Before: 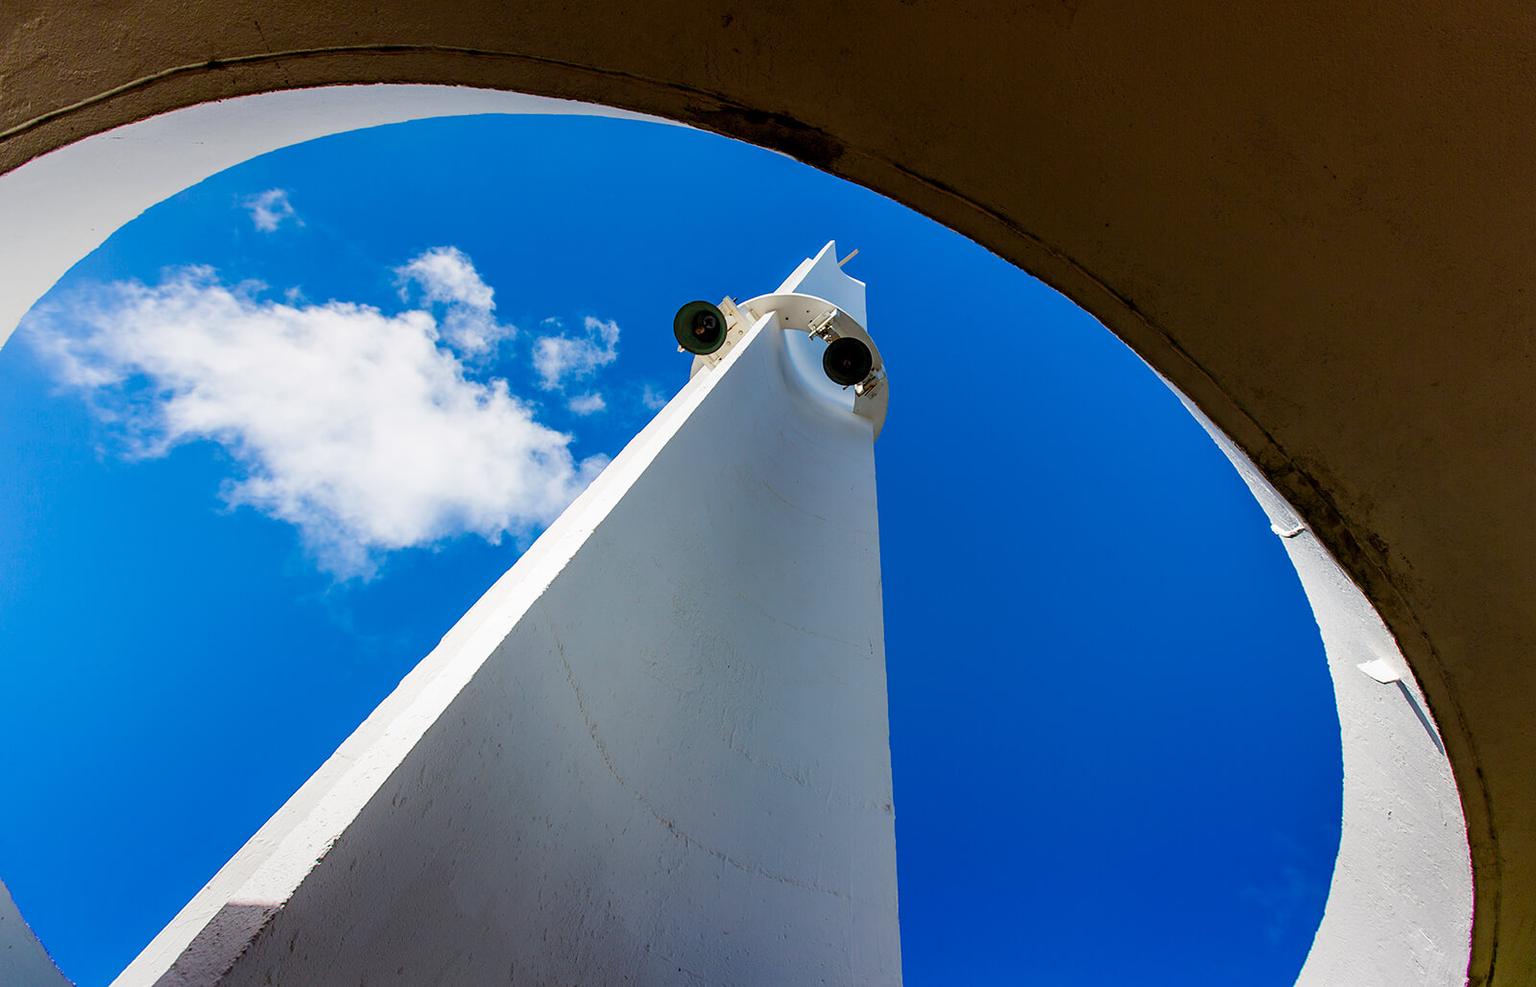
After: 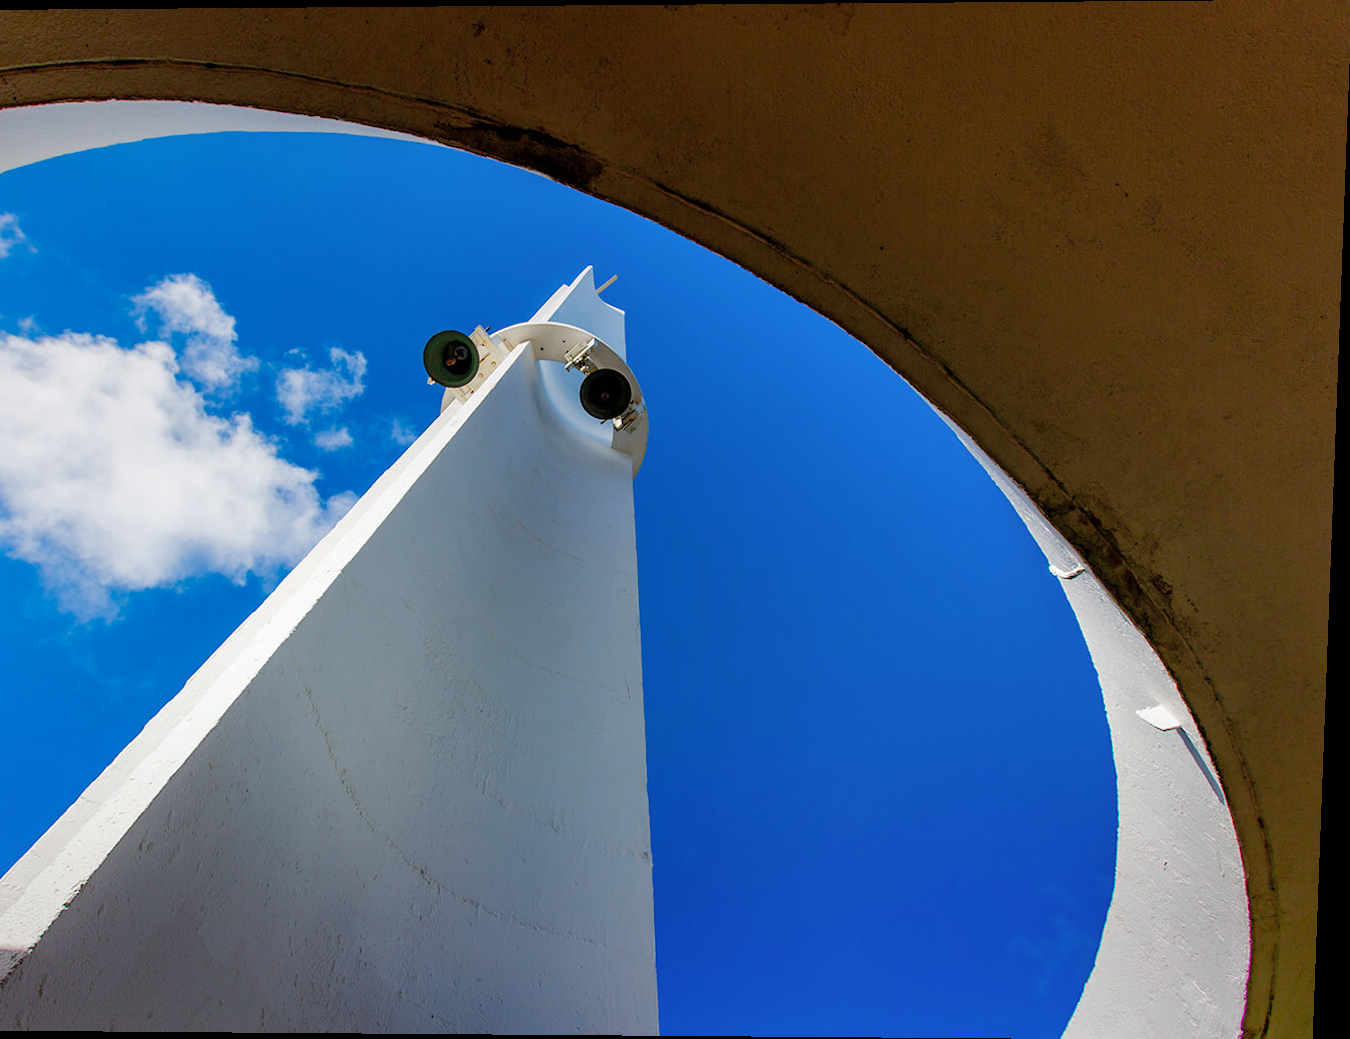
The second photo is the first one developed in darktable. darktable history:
crop: left 17.582%, bottom 0.031%
rotate and perspective: lens shift (vertical) 0.048, lens shift (horizontal) -0.024, automatic cropping off
shadows and highlights: on, module defaults
